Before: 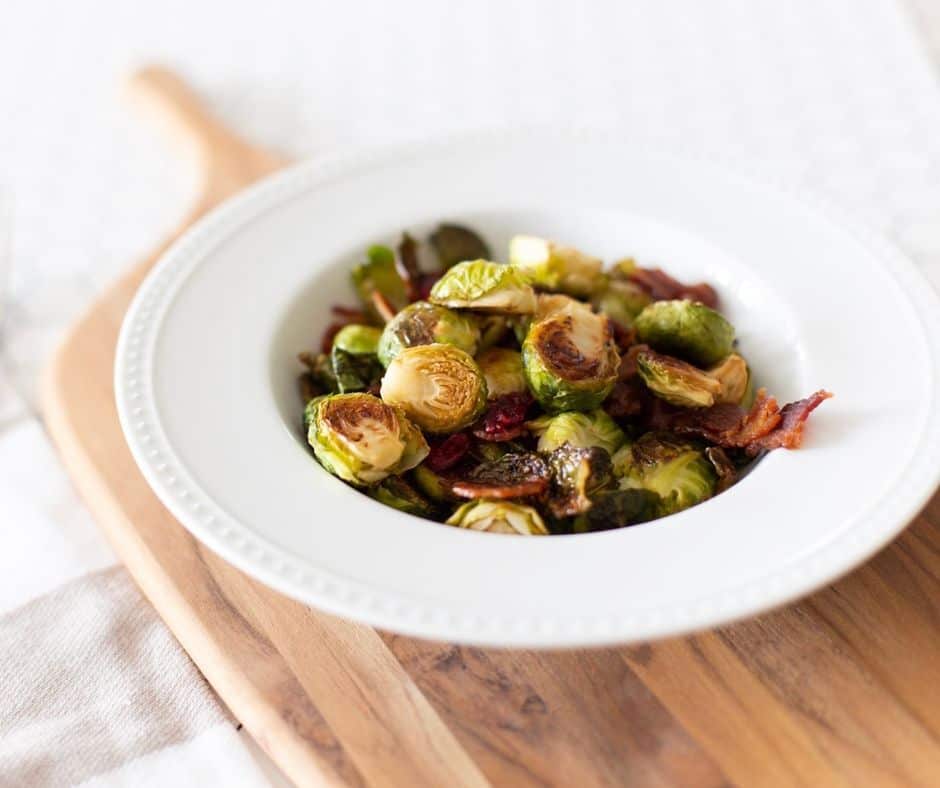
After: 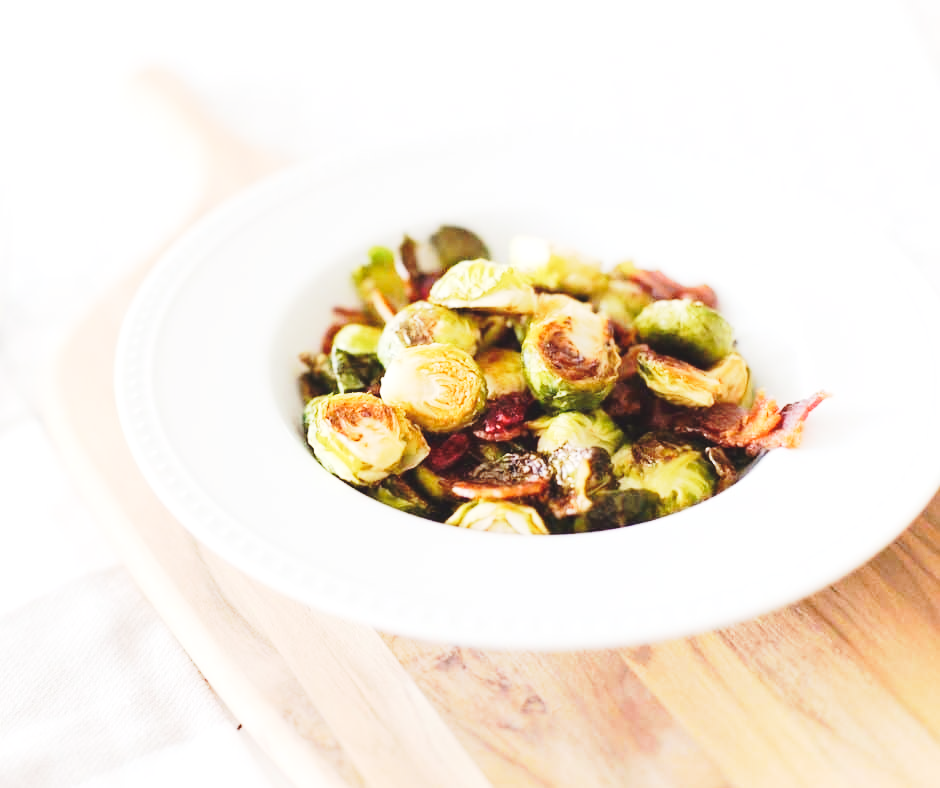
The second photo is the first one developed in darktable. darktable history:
contrast brightness saturation: contrast -0.15, brightness 0.05, saturation -0.12
tone equalizer: -8 EV -0.417 EV, -7 EV -0.389 EV, -6 EV -0.333 EV, -5 EV -0.222 EV, -3 EV 0.222 EV, -2 EV 0.333 EV, -1 EV 0.389 EV, +0 EV 0.417 EV, edges refinement/feathering 500, mask exposure compensation -1.57 EV, preserve details no
exposure: exposure 1.089 EV, compensate highlight preservation false
base curve: curves: ch0 [(0, 0) (0.028, 0.03) (0.121, 0.232) (0.46, 0.748) (0.859, 0.968) (1, 1)], preserve colors none
